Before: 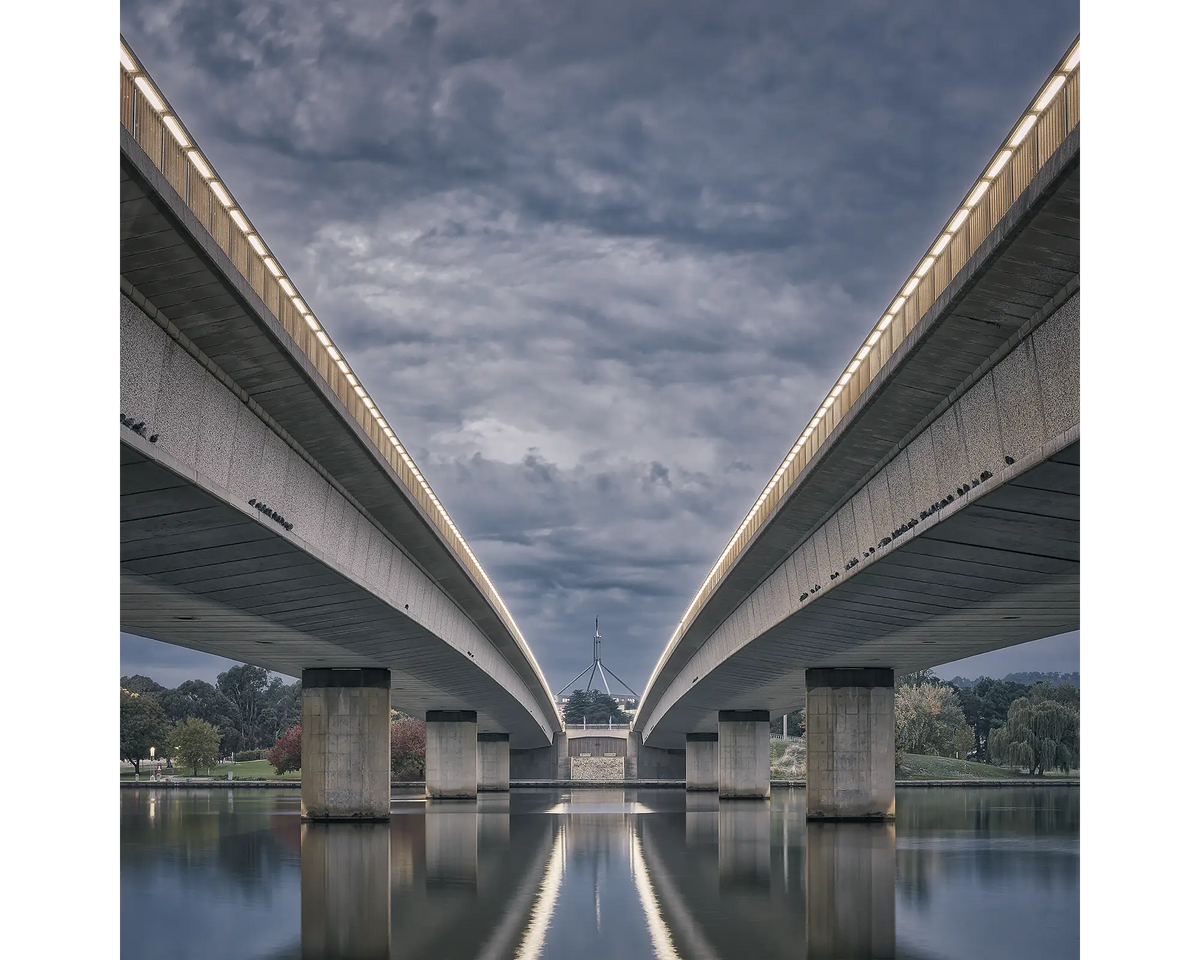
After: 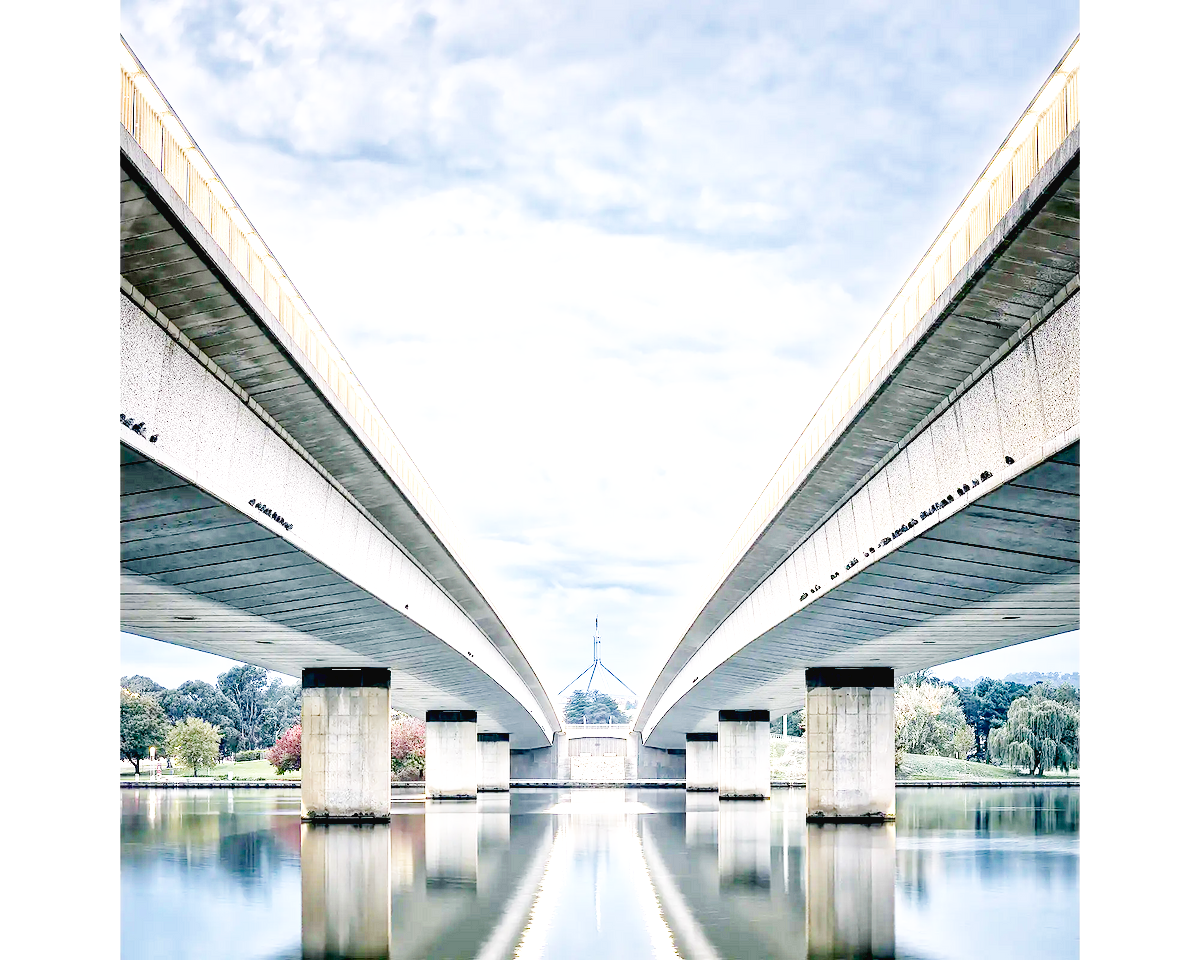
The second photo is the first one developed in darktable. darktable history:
exposure: black level correction 0.016, exposure 1.794 EV, compensate exposure bias true, compensate highlight preservation false
base curve: curves: ch0 [(0, 0.003) (0.001, 0.002) (0.006, 0.004) (0.02, 0.022) (0.048, 0.086) (0.094, 0.234) (0.162, 0.431) (0.258, 0.629) (0.385, 0.8) (0.548, 0.918) (0.751, 0.988) (1, 1)], preserve colors none
